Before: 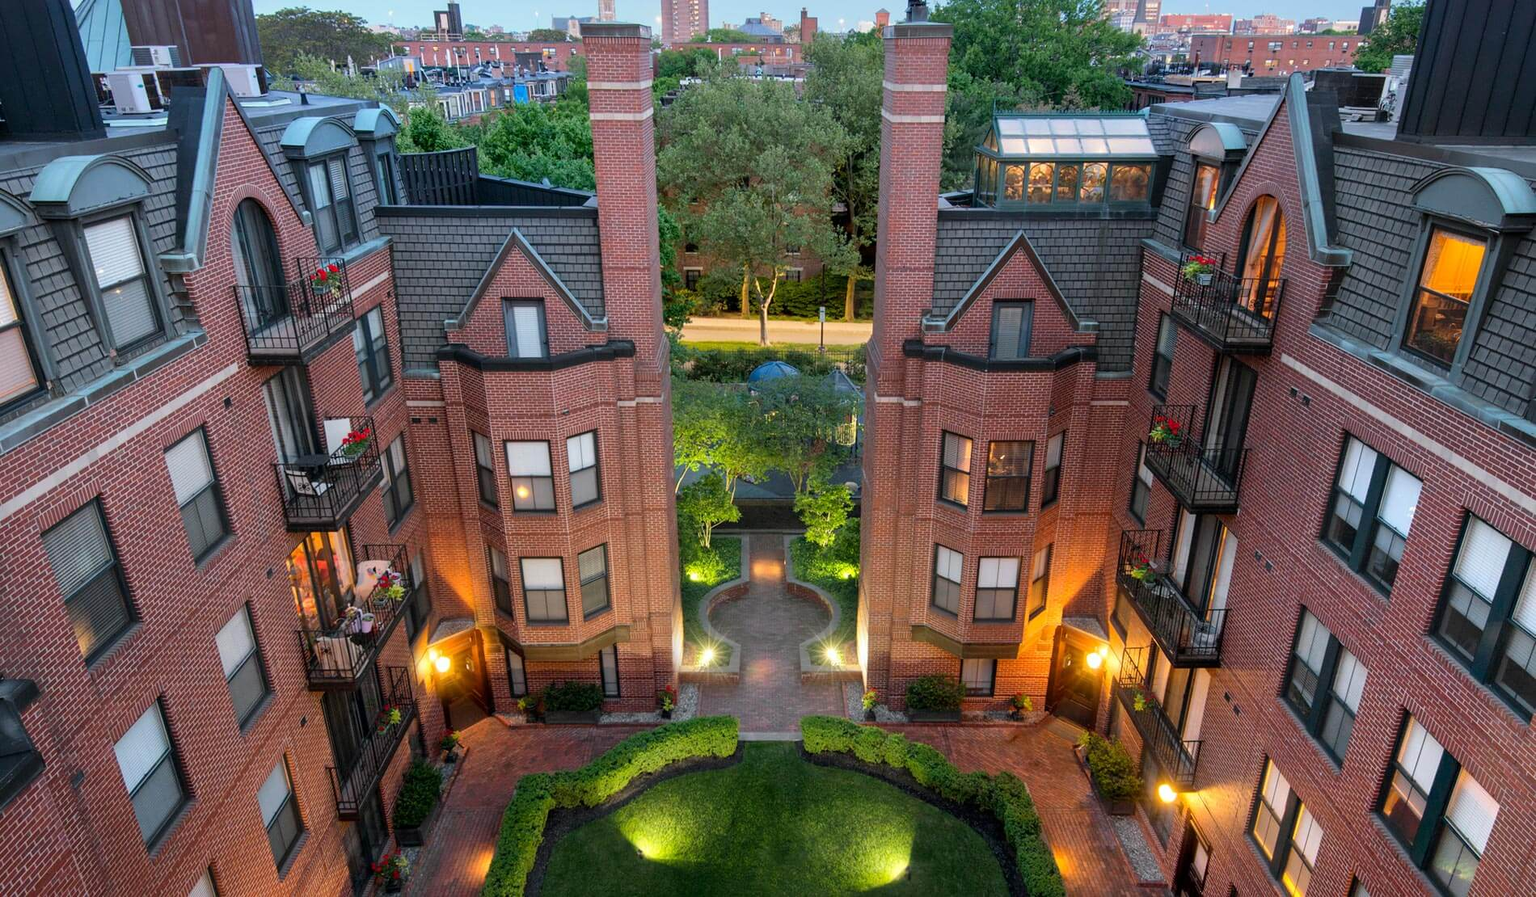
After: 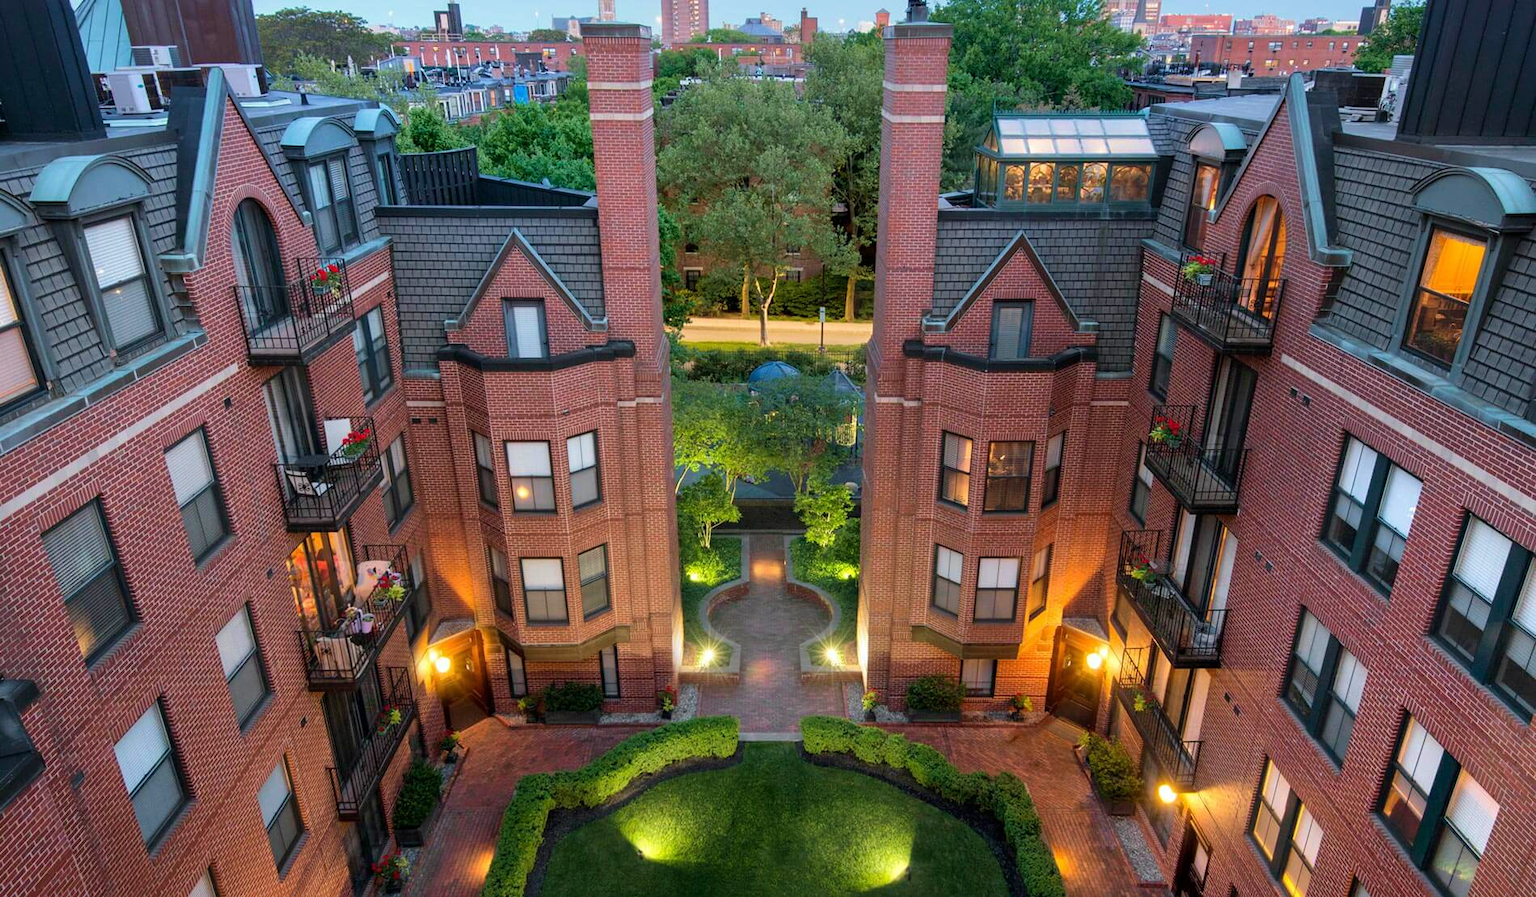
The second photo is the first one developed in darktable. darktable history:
velvia: on, module defaults
color correction: highlights a* -0.182, highlights b* -0.124
